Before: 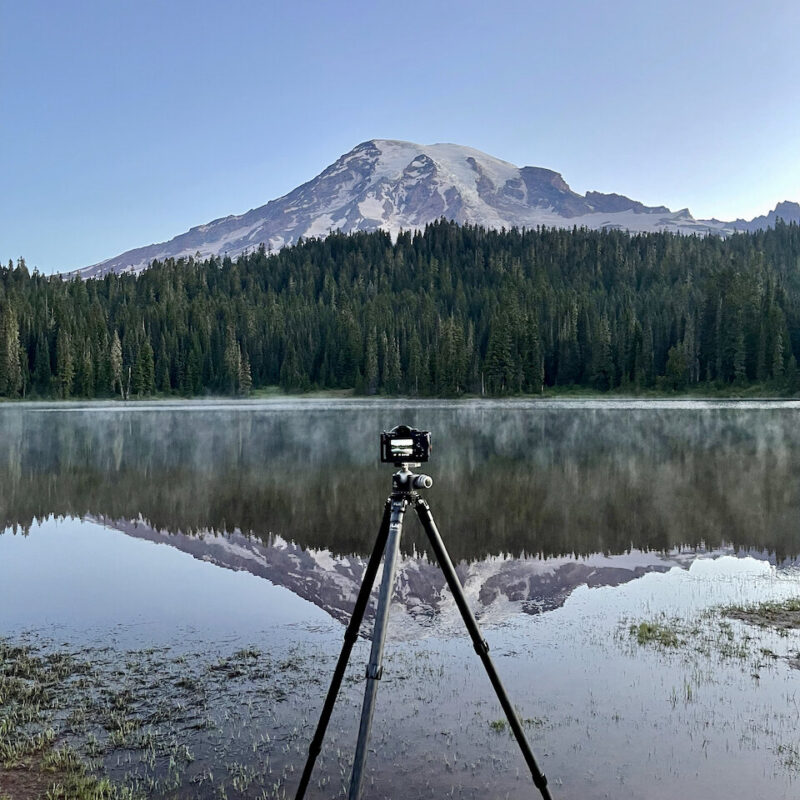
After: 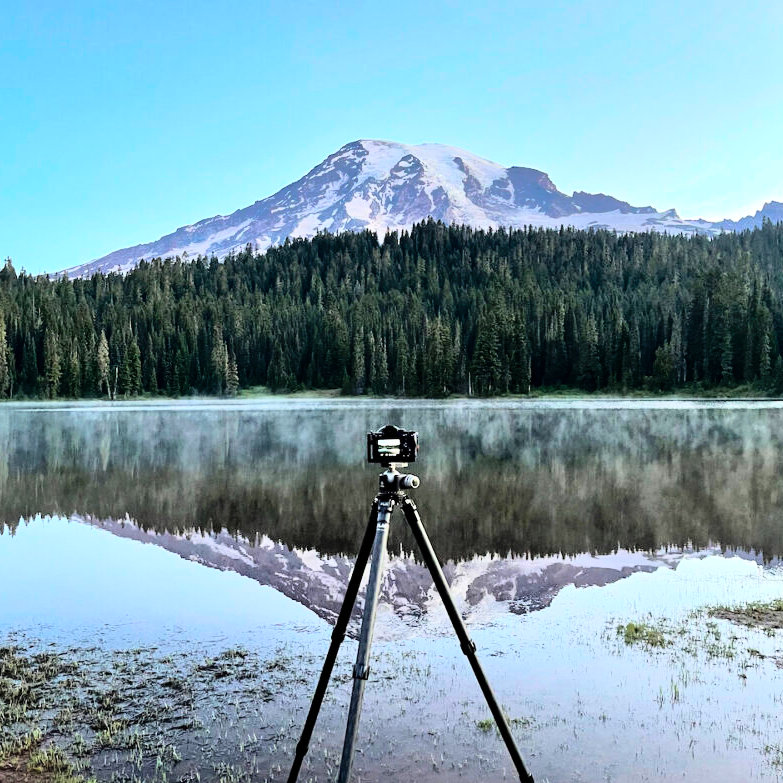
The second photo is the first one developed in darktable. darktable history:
crop: left 1.743%, right 0.268%, bottom 2.011%
rgb curve: curves: ch0 [(0, 0) (0.21, 0.15) (0.24, 0.21) (0.5, 0.75) (0.75, 0.96) (0.89, 0.99) (1, 1)]; ch1 [(0, 0.02) (0.21, 0.13) (0.25, 0.2) (0.5, 0.67) (0.75, 0.9) (0.89, 0.97) (1, 1)]; ch2 [(0, 0.02) (0.21, 0.13) (0.25, 0.2) (0.5, 0.67) (0.75, 0.9) (0.89, 0.97) (1, 1)], compensate middle gray true
shadows and highlights: highlights -60
